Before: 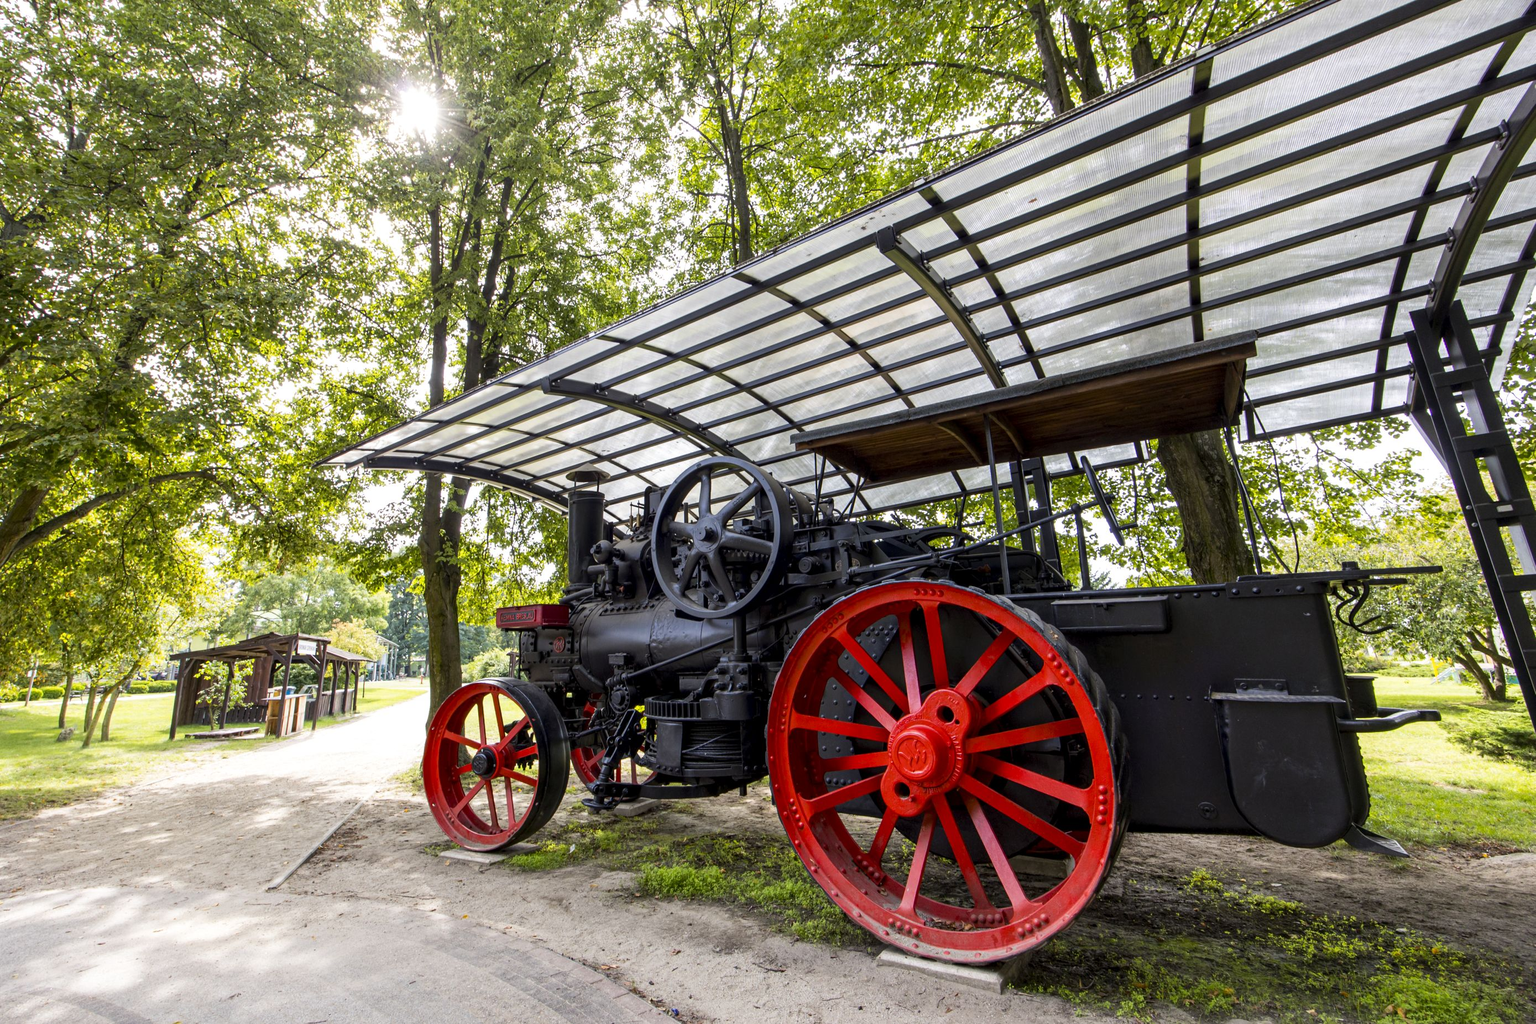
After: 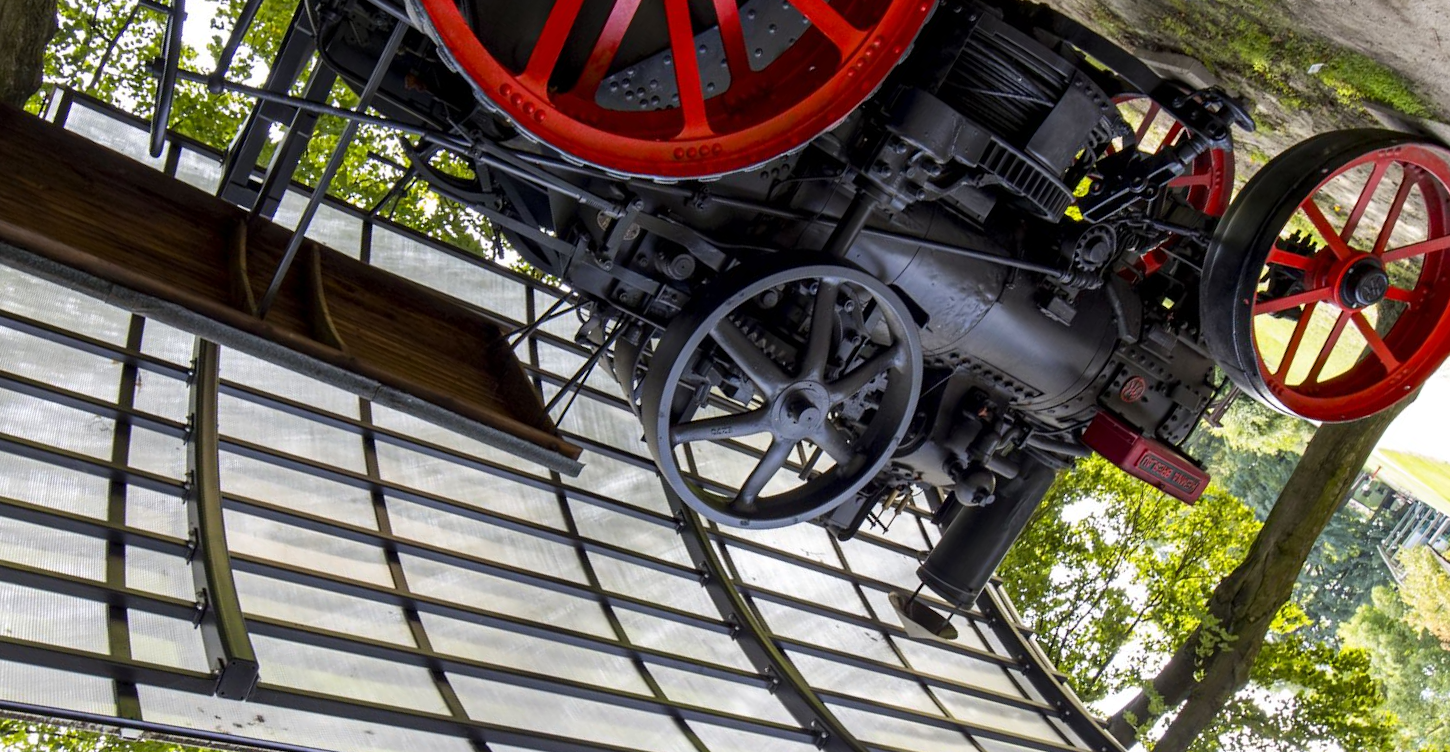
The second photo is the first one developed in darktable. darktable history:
crop and rotate: angle 146.83°, left 9.086%, top 15.682%, right 4.375%, bottom 16.959%
